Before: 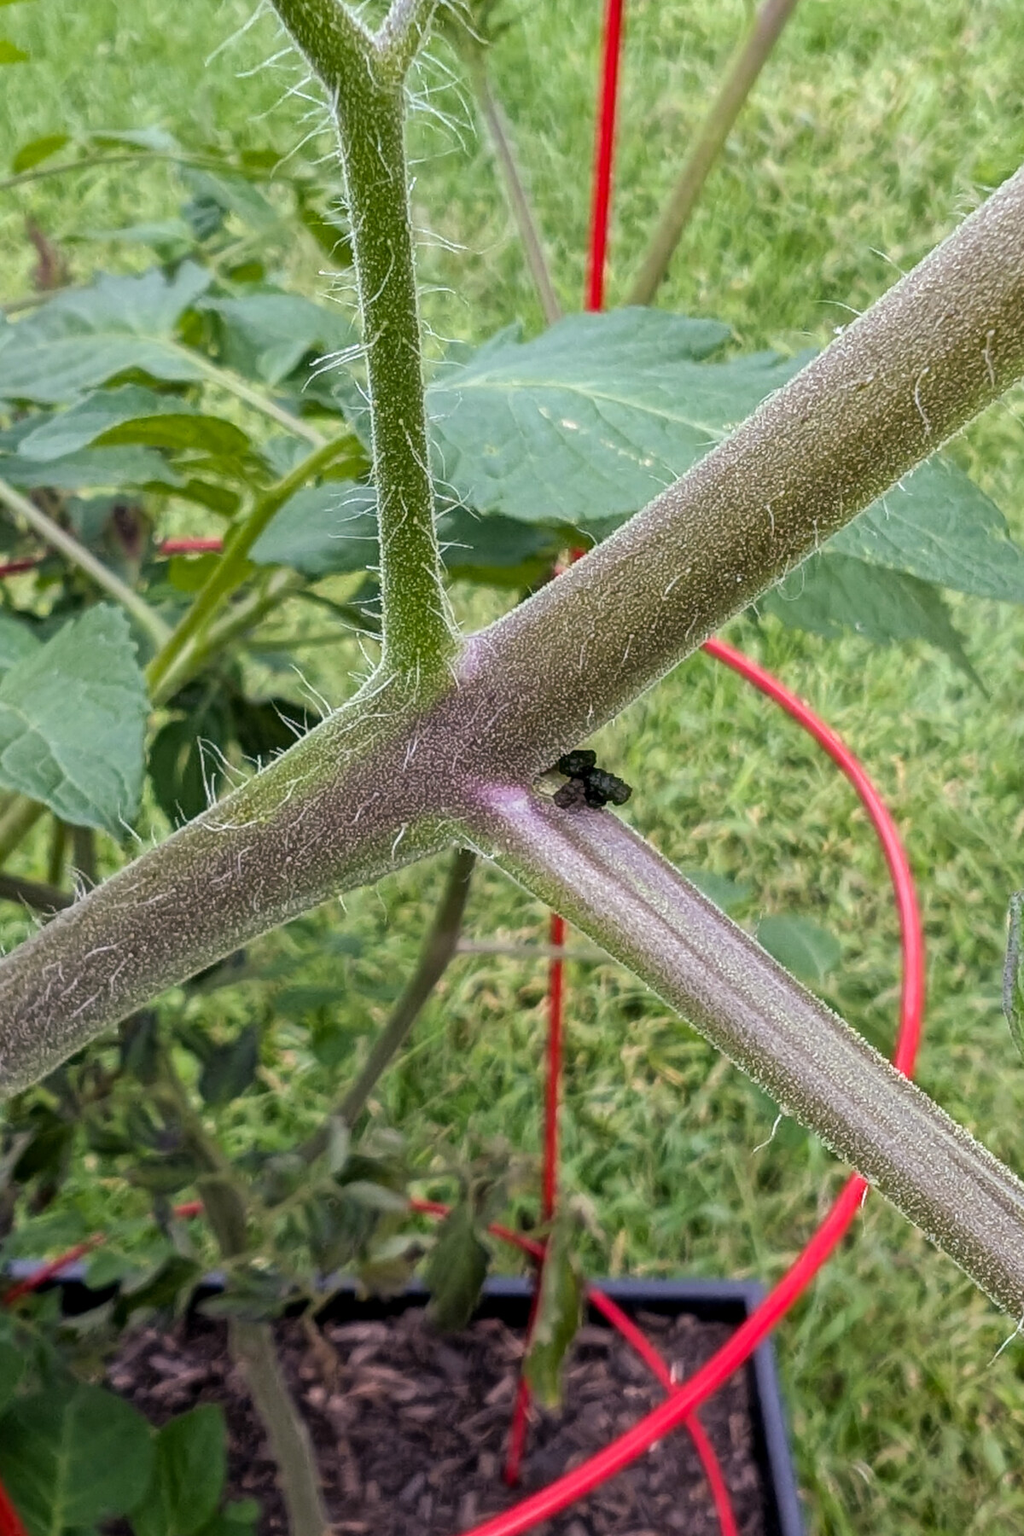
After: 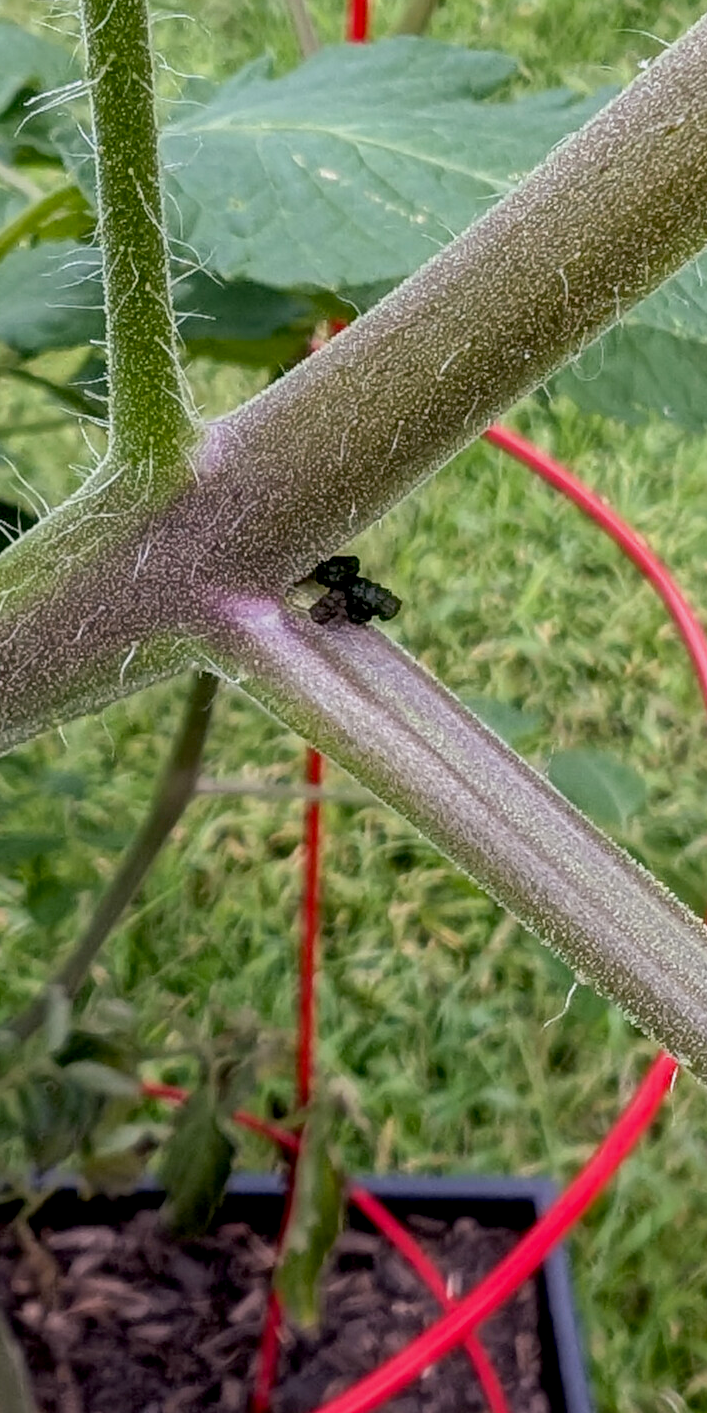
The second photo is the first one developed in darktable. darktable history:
exposure: black level correction 0.009, exposure -0.162 EV, compensate highlight preservation false
crop and rotate: left 28.275%, top 17.955%, right 12.775%, bottom 3.54%
